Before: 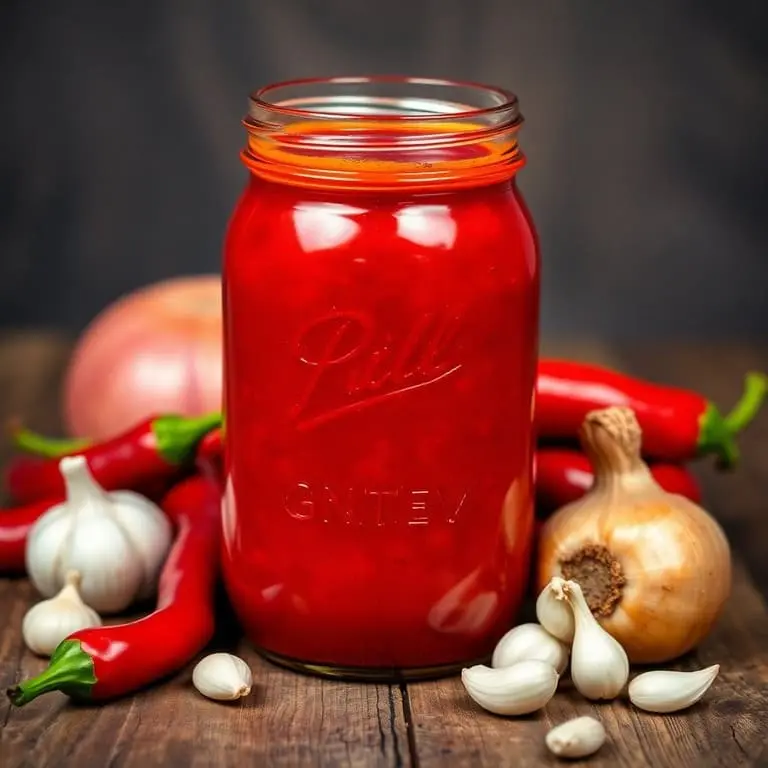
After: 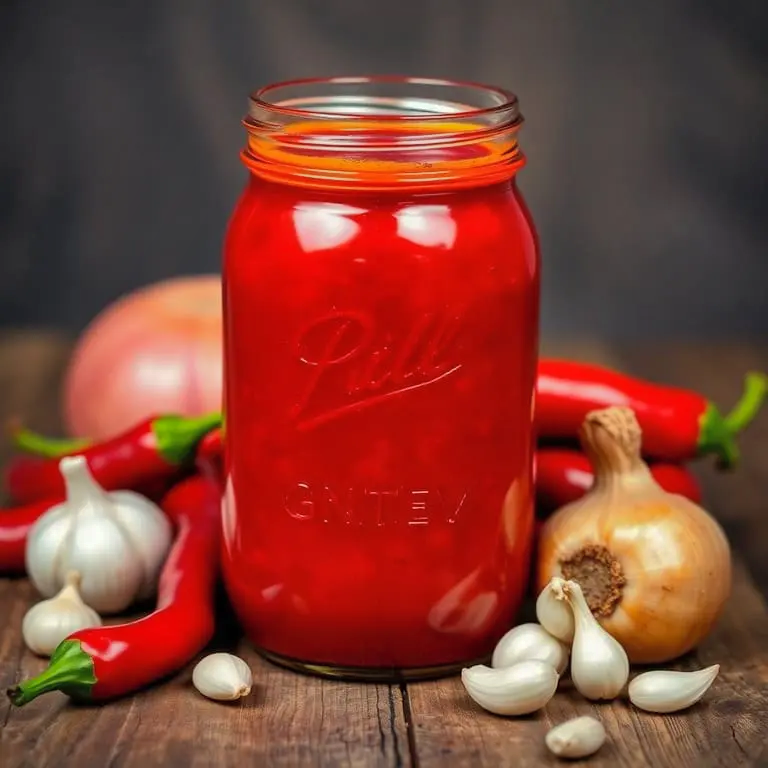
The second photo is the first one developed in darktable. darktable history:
shadows and highlights: shadows 39.32, highlights -60.06
